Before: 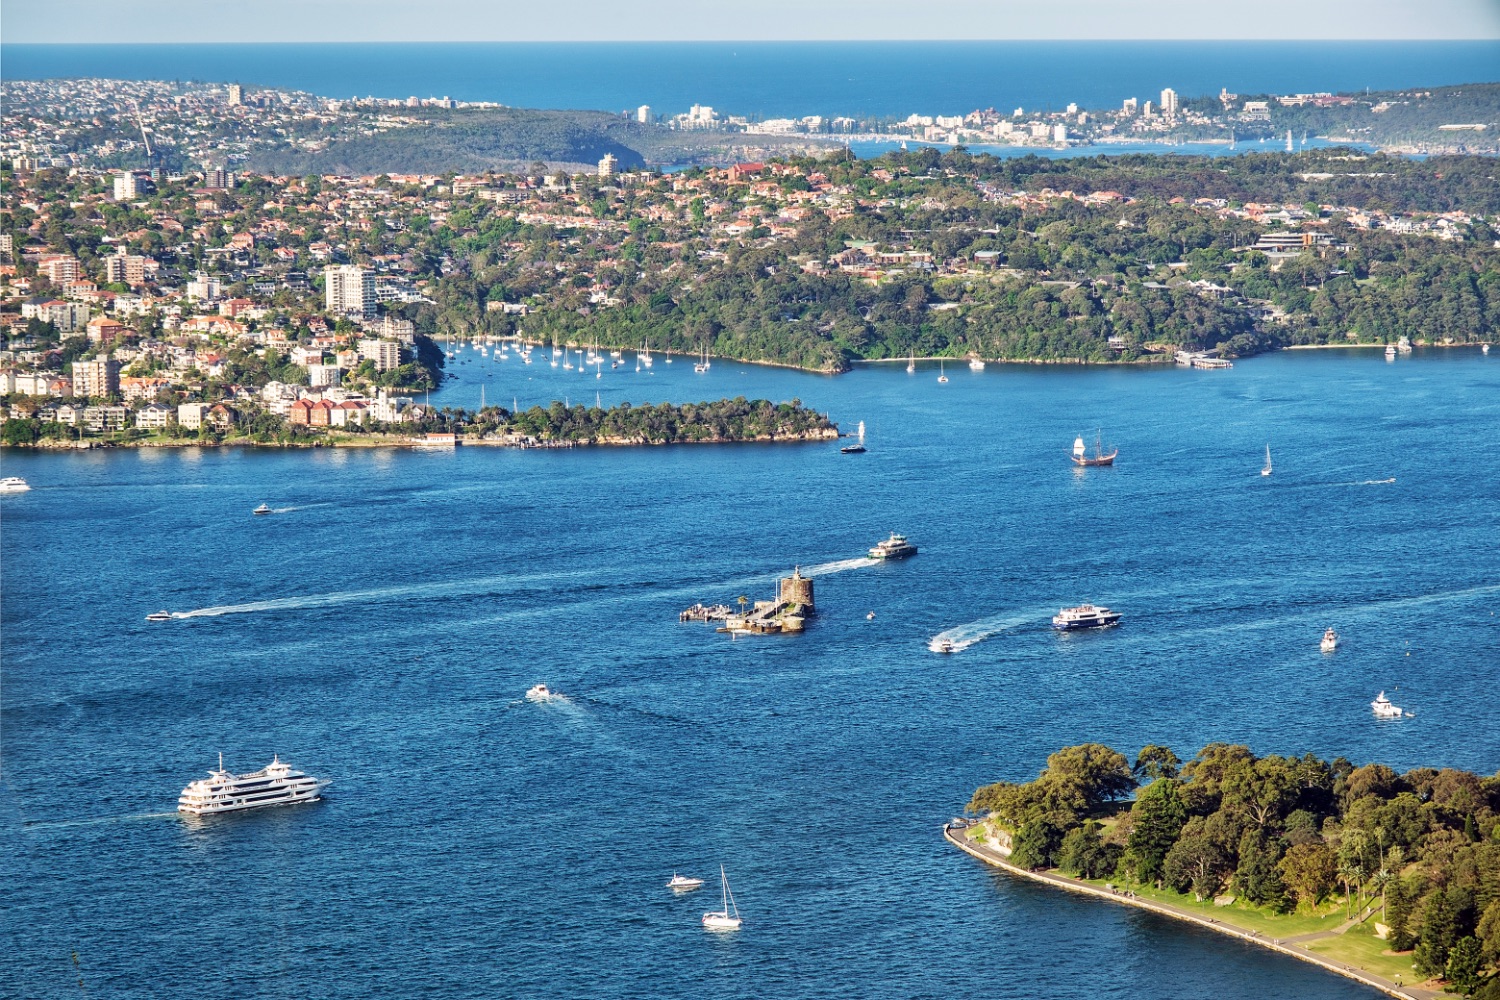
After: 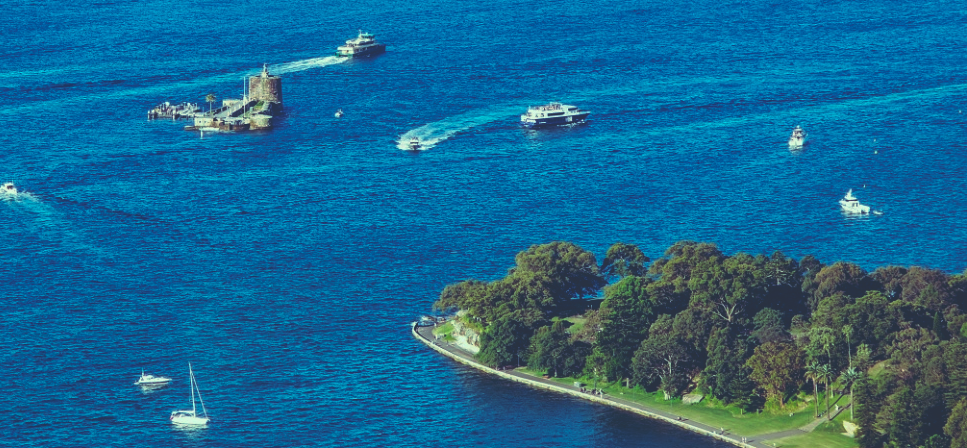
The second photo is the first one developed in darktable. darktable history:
color balance: lift [1.005, 0.99, 1.007, 1.01], gamma [1, 1.034, 1.032, 0.966], gain [0.873, 1.055, 1.067, 0.933]
crop and rotate: left 35.509%, top 50.238%, bottom 4.934%
rgb curve: curves: ch0 [(0, 0.186) (0.314, 0.284) (0.576, 0.466) (0.805, 0.691) (0.936, 0.886)]; ch1 [(0, 0.186) (0.314, 0.284) (0.581, 0.534) (0.771, 0.746) (0.936, 0.958)]; ch2 [(0, 0.216) (0.275, 0.39) (1, 1)], mode RGB, independent channels, compensate middle gray true, preserve colors none
